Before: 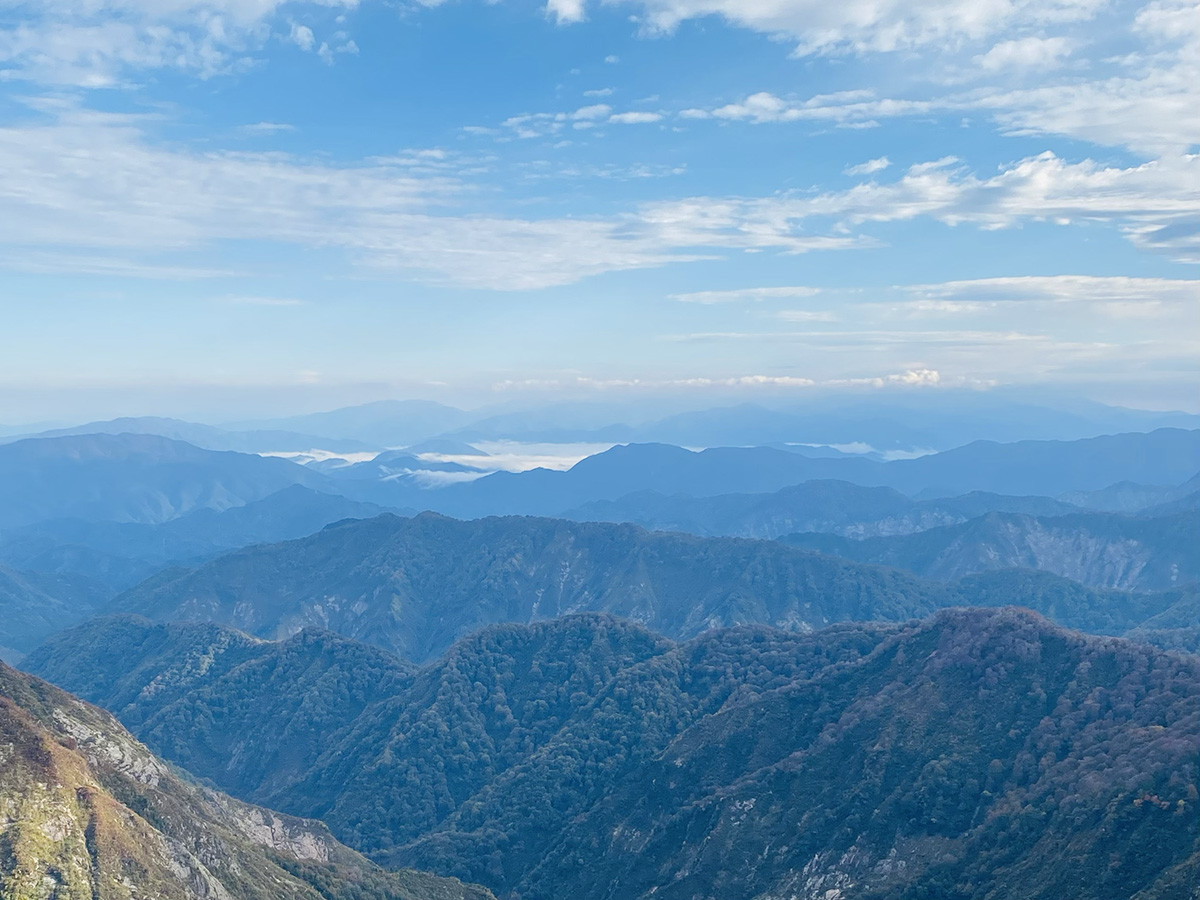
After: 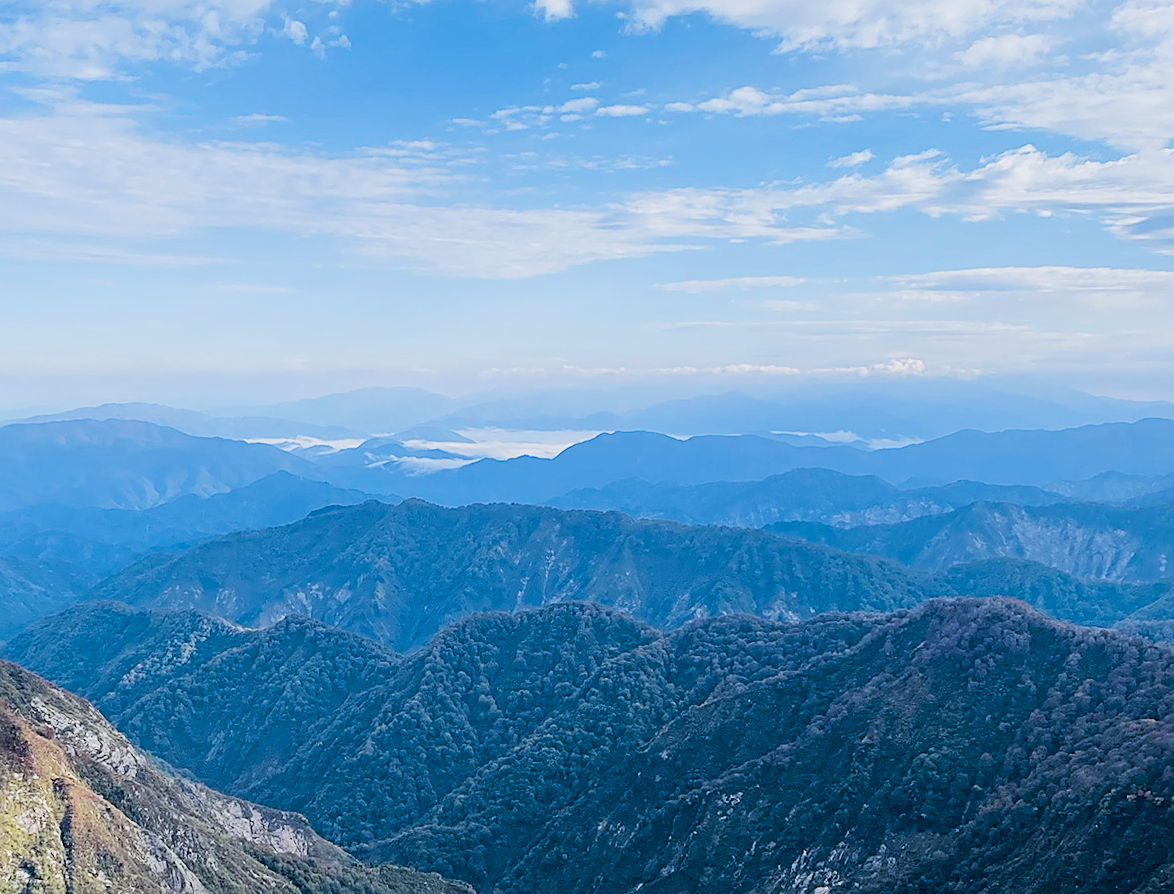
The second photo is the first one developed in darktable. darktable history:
rotate and perspective: rotation 0.226°, lens shift (vertical) -0.042, crop left 0.023, crop right 0.982, crop top 0.006, crop bottom 0.994
sharpen: on, module defaults
color calibration: illuminant as shot in camera, x 0.358, y 0.373, temperature 4628.91 K
filmic rgb: black relative exposure -5 EV, white relative exposure 3.5 EV, hardness 3.19, contrast 1.4, highlights saturation mix -50%
